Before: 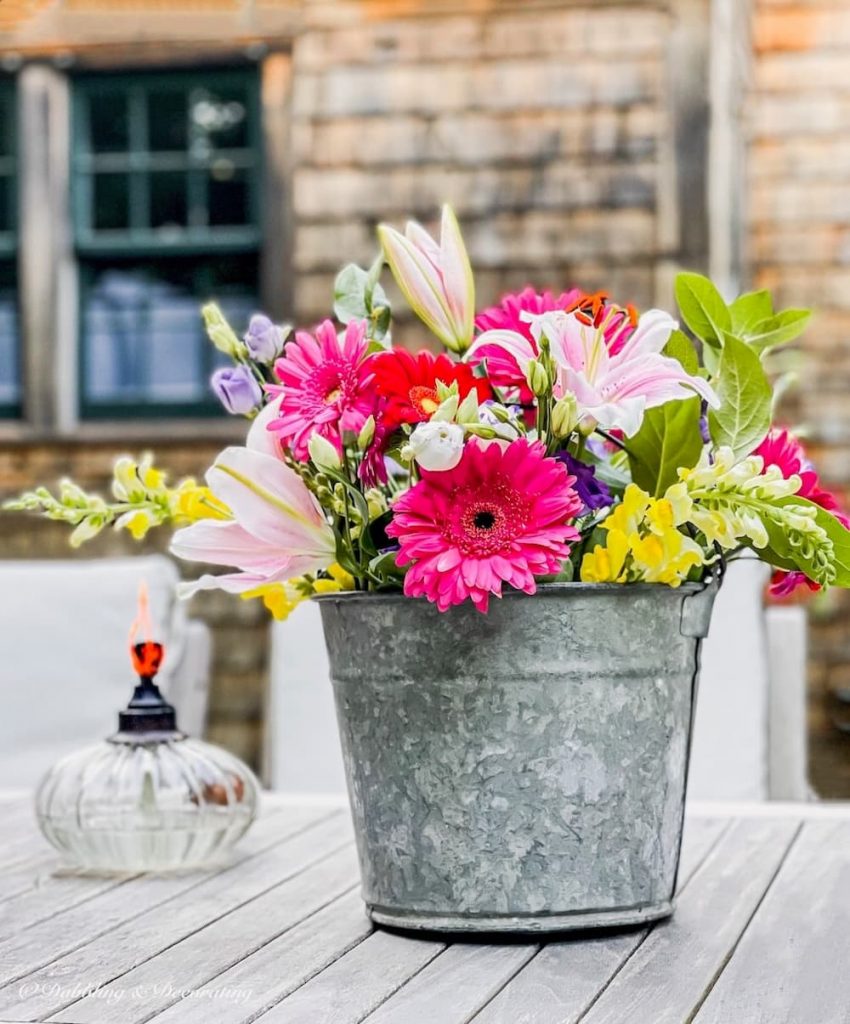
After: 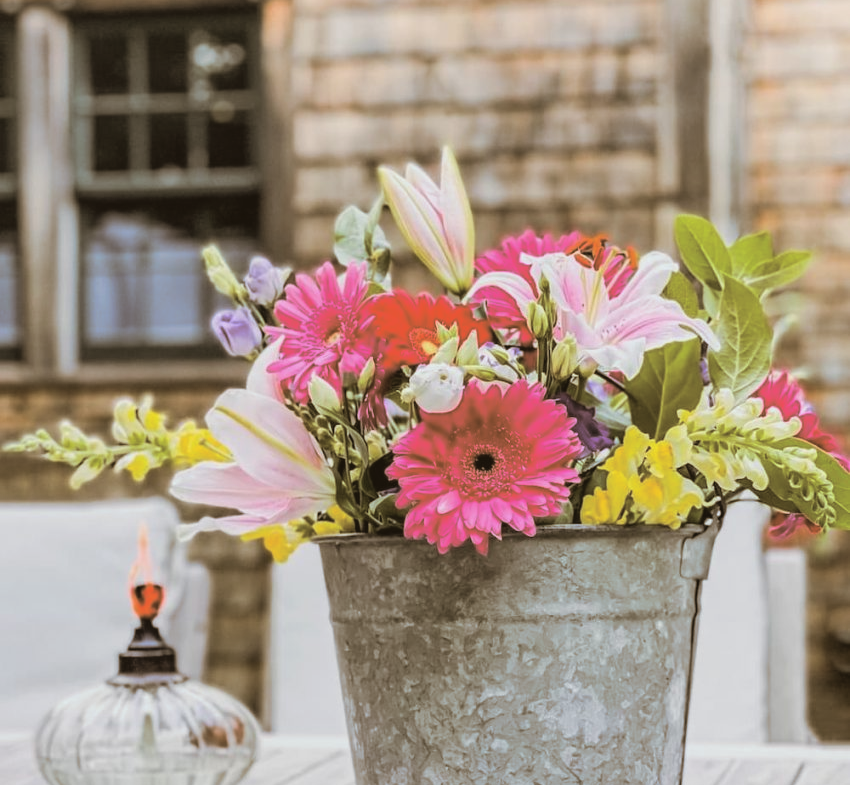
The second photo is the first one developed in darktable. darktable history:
contrast brightness saturation: contrast -0.1, saturation -0.1
crop: top 5.667%, bottom 17.637%
split-toning: shadows › hue 37.98°, highlights › hue 185.58°, balance -55.261
bloom: size 9%, threshold 100%, strength 7%
